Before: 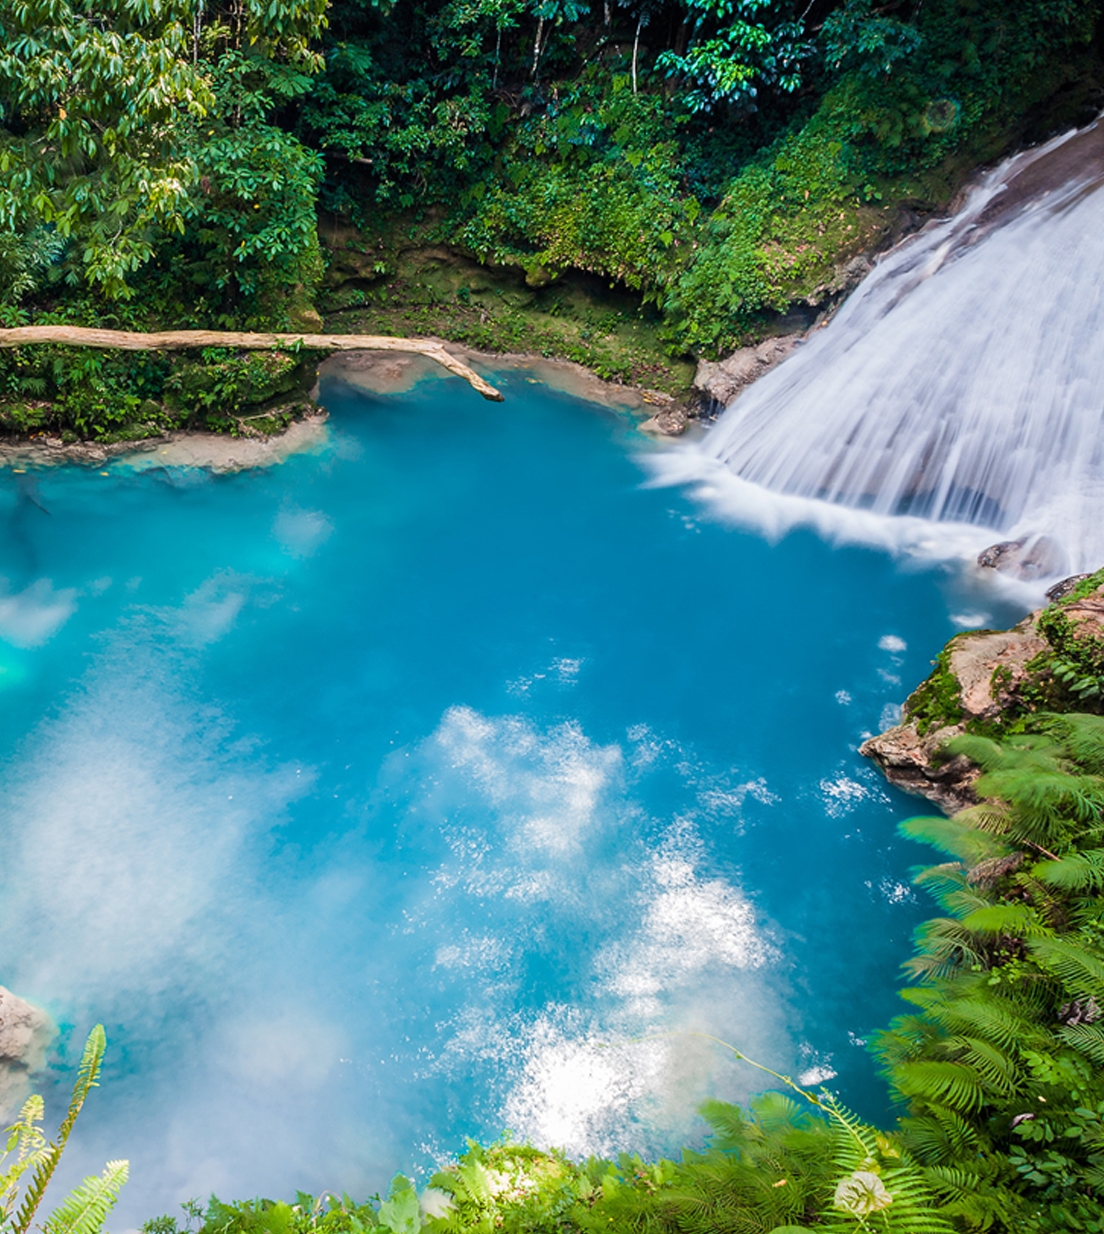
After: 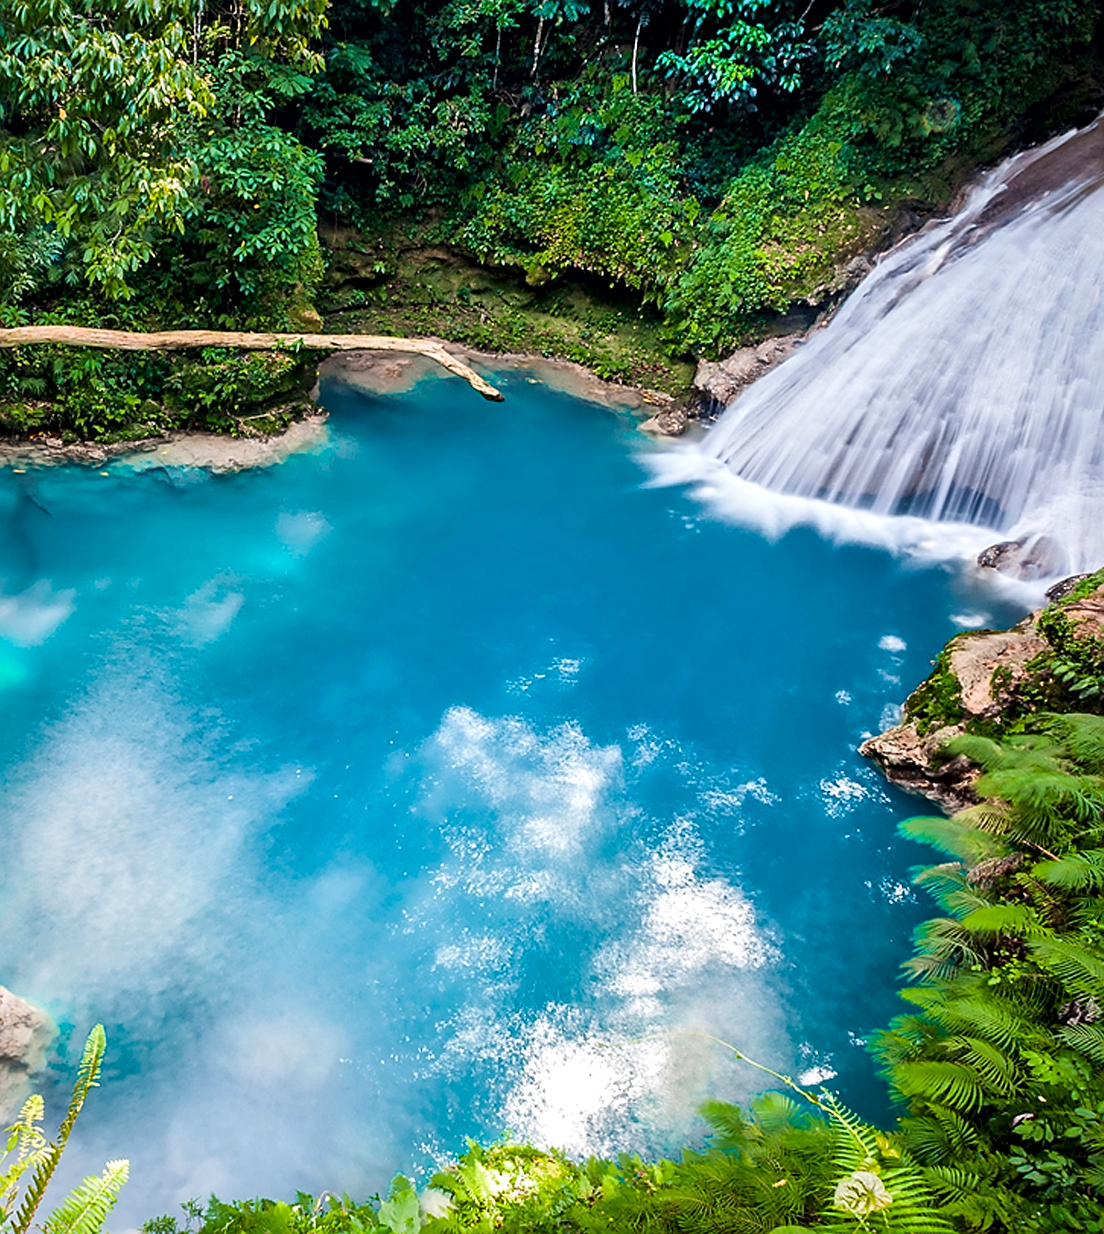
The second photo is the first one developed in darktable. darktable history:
sharpen: on, module defaults
color balance: output saturation 110%
local contrast: mode bilateral grid, contrast 25, coarseness 47, detail 151%, midtone range 0.2
tone equalizer: on, module defaults
